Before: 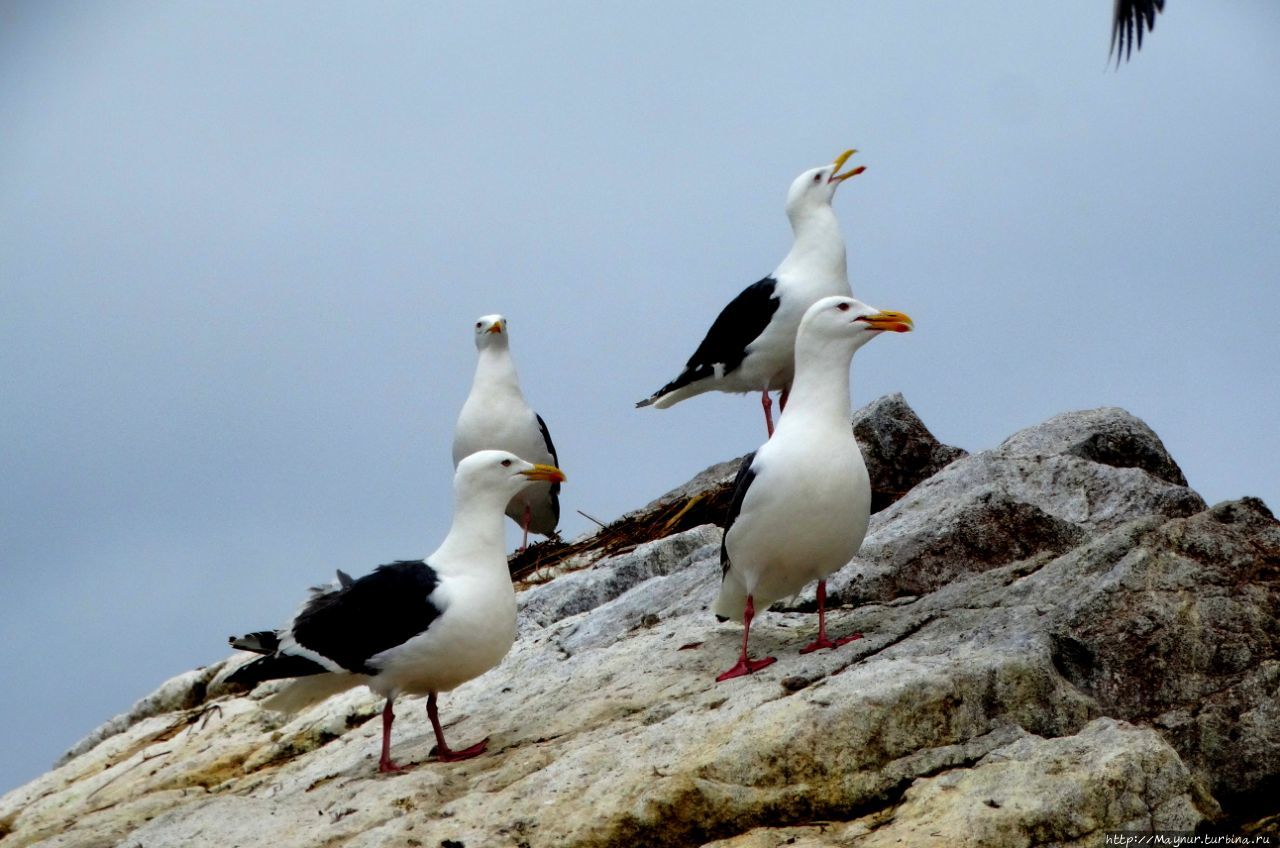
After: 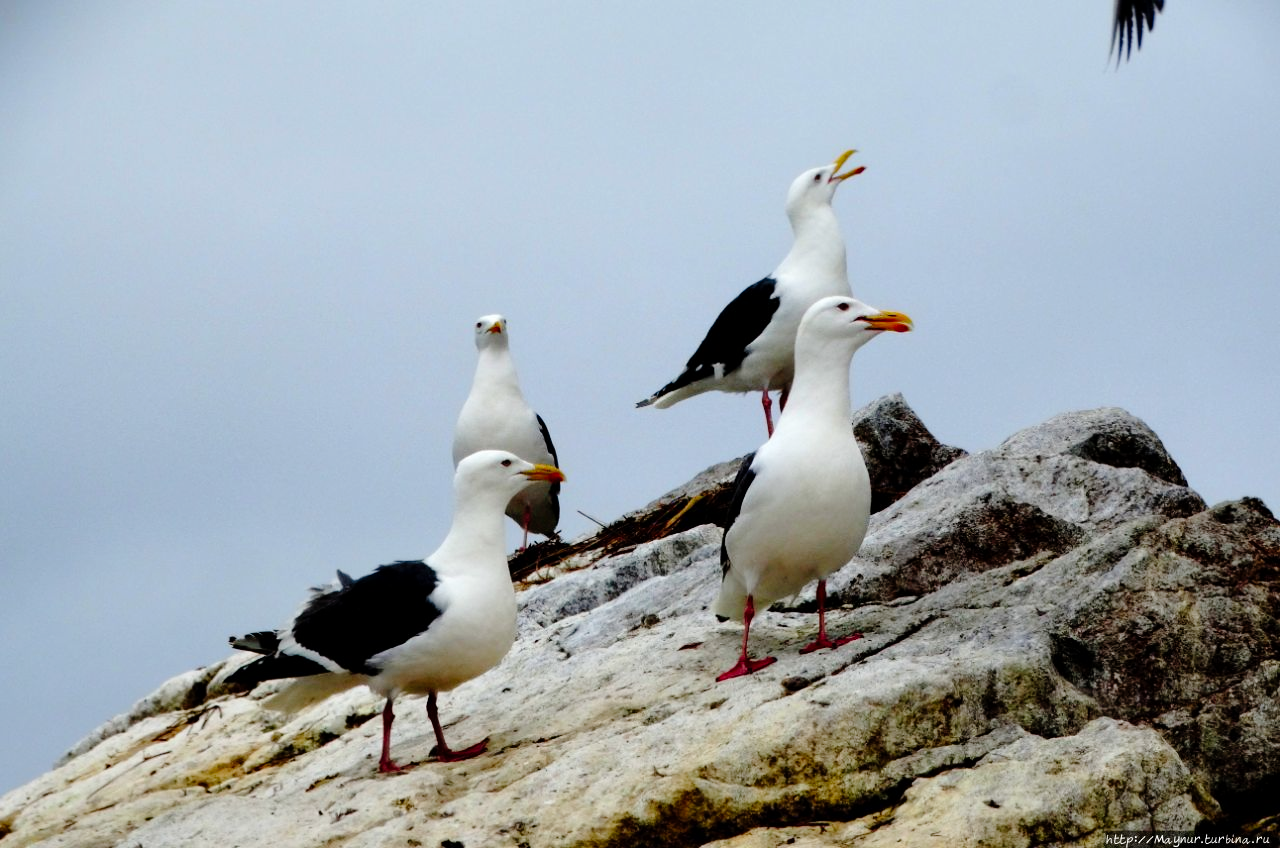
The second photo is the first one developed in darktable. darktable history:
tone curve: curves: ch0 [(0, 0) (0.003, 0.001) (0.011, 0.004) (0.025, 0.013) (0.044, 0.022) (0.069, 0.035) (0.1, 0.053) (0.136, 0.088) (0.177, 0.149) (0.224, 0.213) (0.277, 0.293) (0.335, 0.381) (0.399, 0.463) (0.468, 0.546) (0.543, 0.616) (0.623, 0.693) (0.709, 0.766) (0.801, 0.843) (0.898, 0.921) (1, 1)], preserve colors none
